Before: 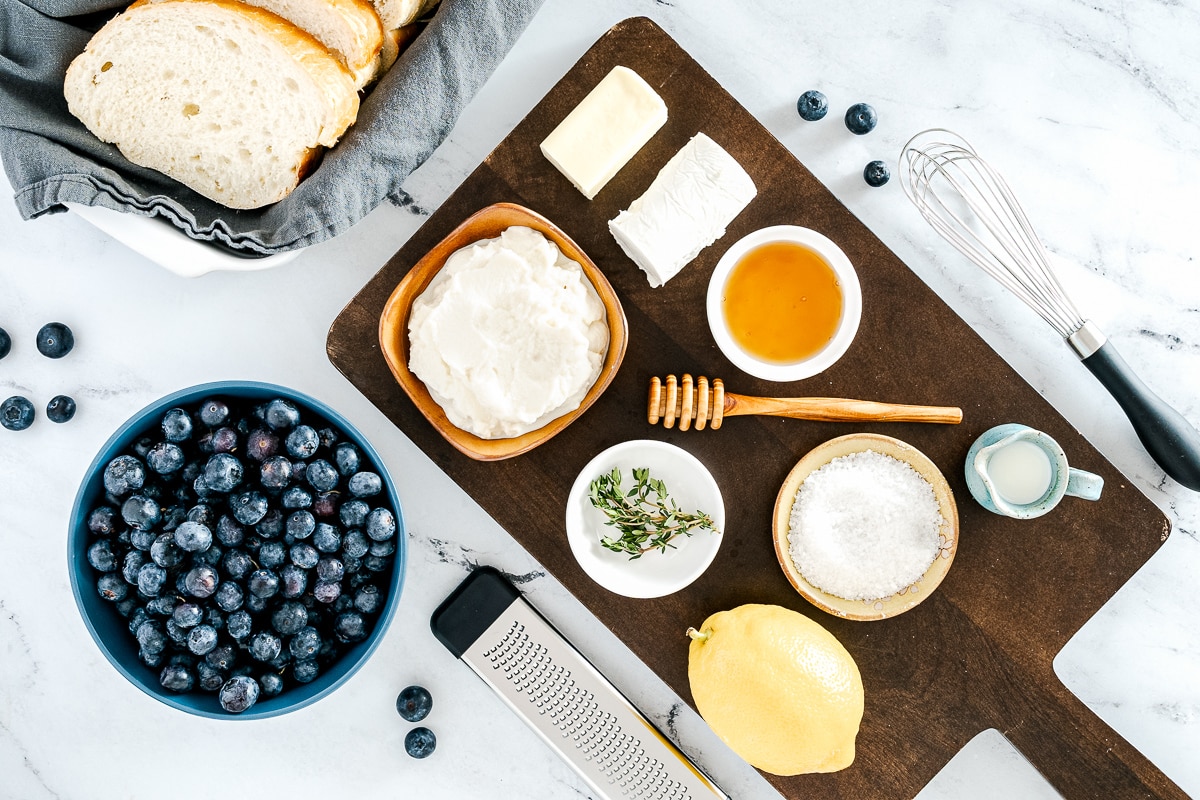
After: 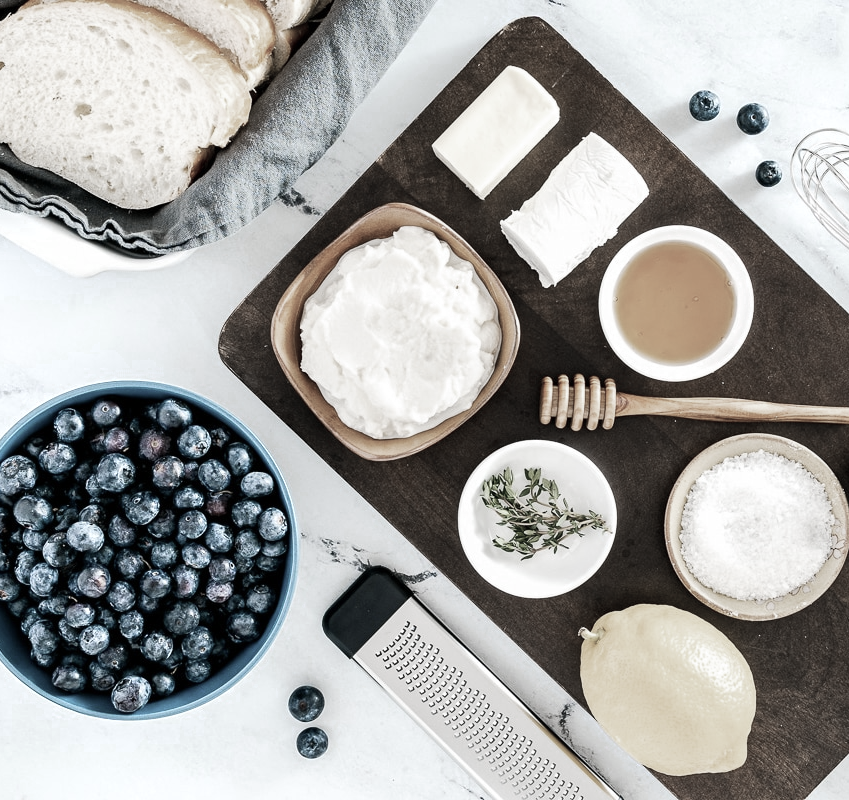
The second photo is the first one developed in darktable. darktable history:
crop and rotate: left 9.061%, right 20.142%
color zones: curves: ch0 [(0, 0.613) (0.01, 0.613) (0.245, 0.448) (0.498, 0.529) (0.642, 0.665) (0.879, 0.777) (0.99, 0.613)]; ch1 [(0, 0.272) (0.219, 0.127) (0.724, 0.346)]
